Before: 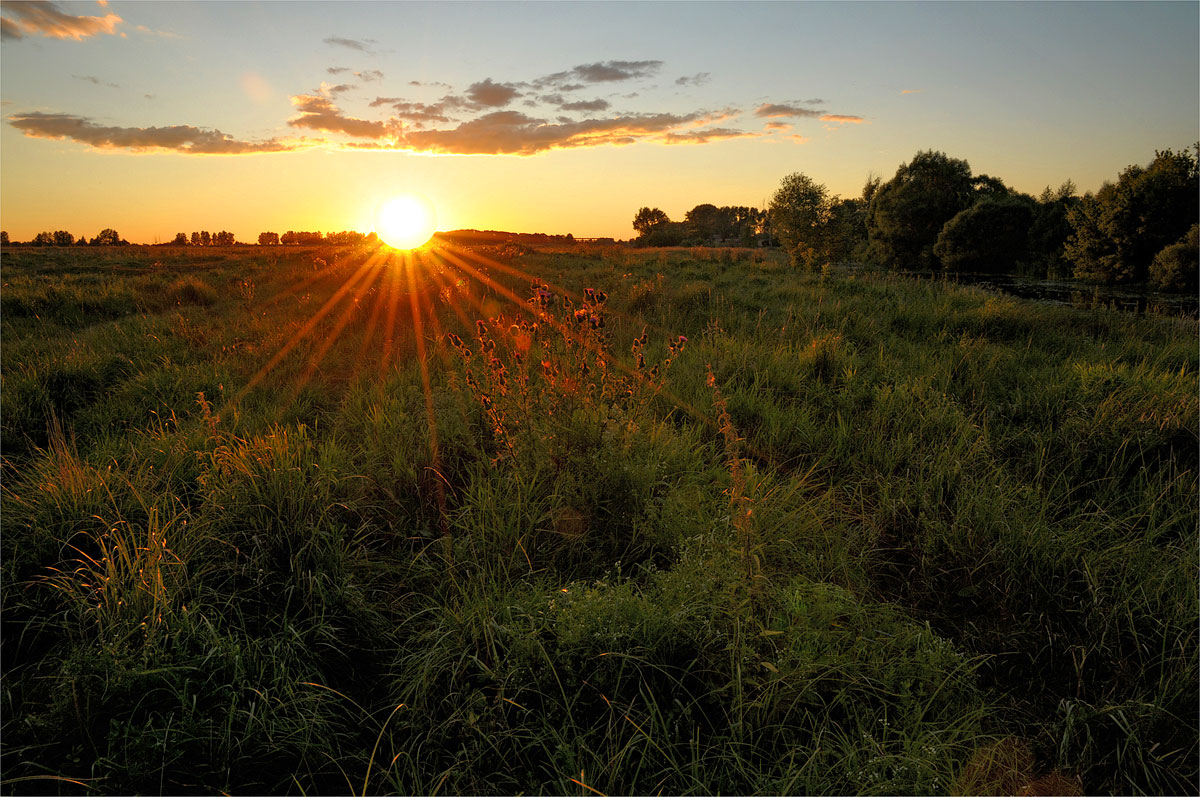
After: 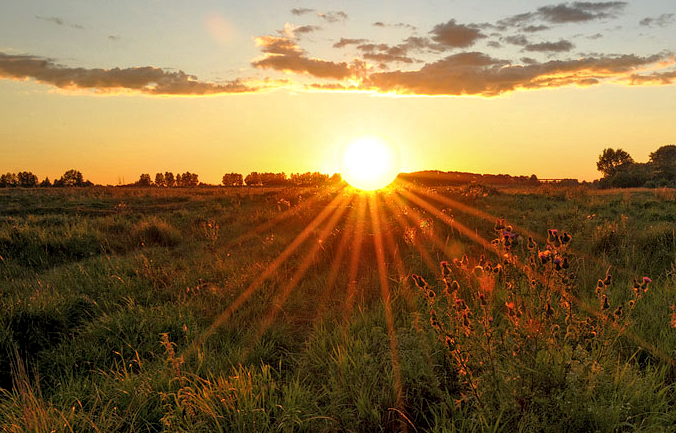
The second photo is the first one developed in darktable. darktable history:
crop and rotate: left 3.05%, top 7.414%, right 40.61%, bottom 38.199%
local contrast: on, module defaults
